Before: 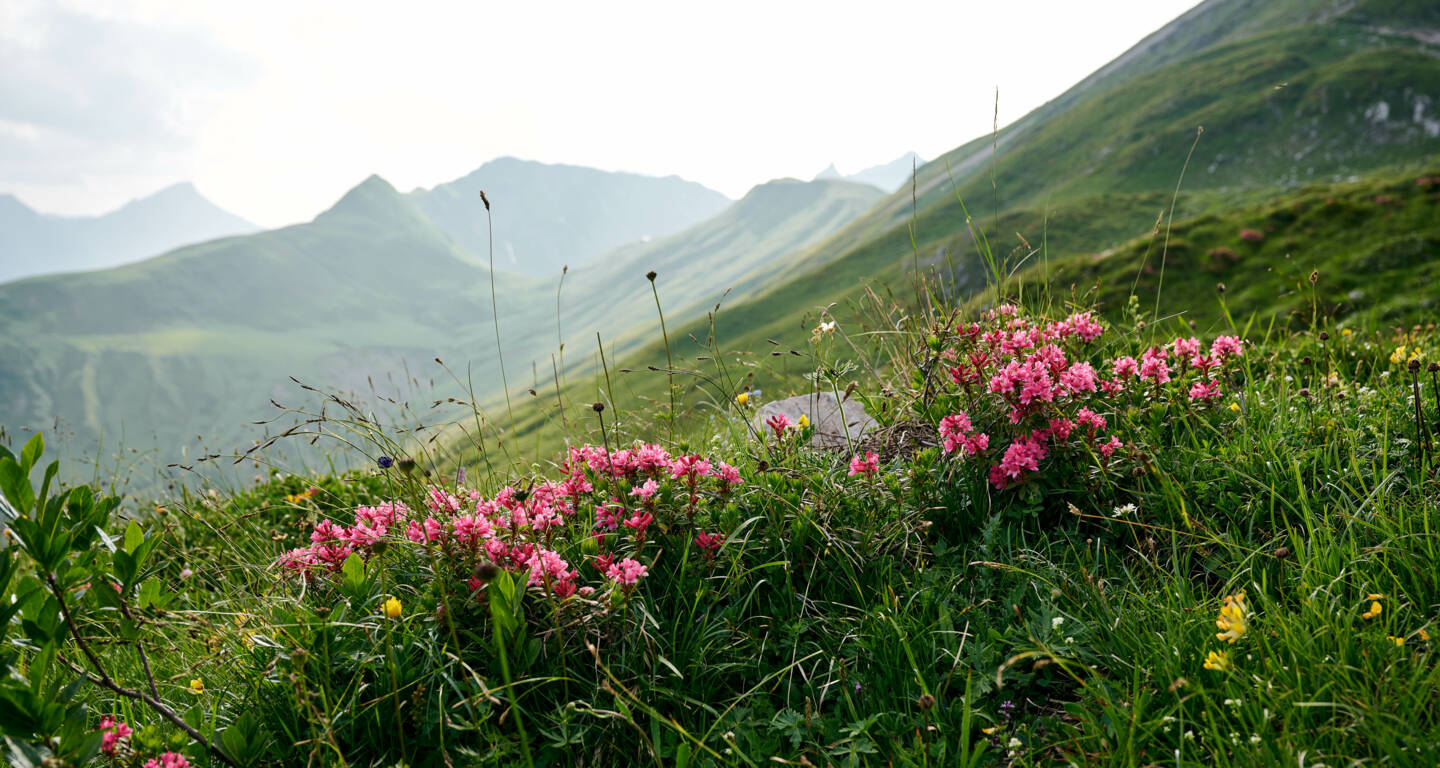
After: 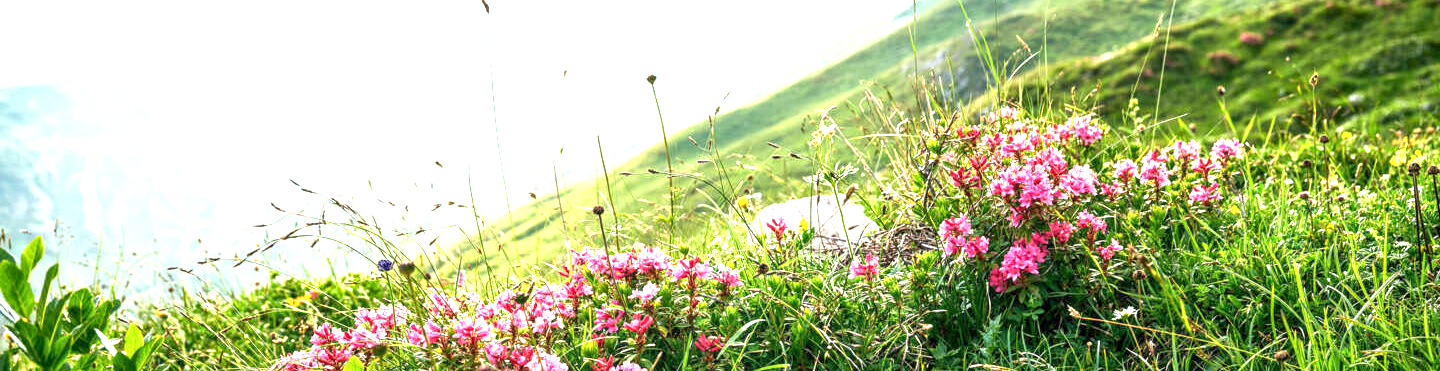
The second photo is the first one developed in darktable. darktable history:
local contrast: on, module defaults
crop and rotate: top 25.717%, bottom 25.922%
exposure: black level correction 0, exposure 1.918 EV, compensate highlight preservation false
